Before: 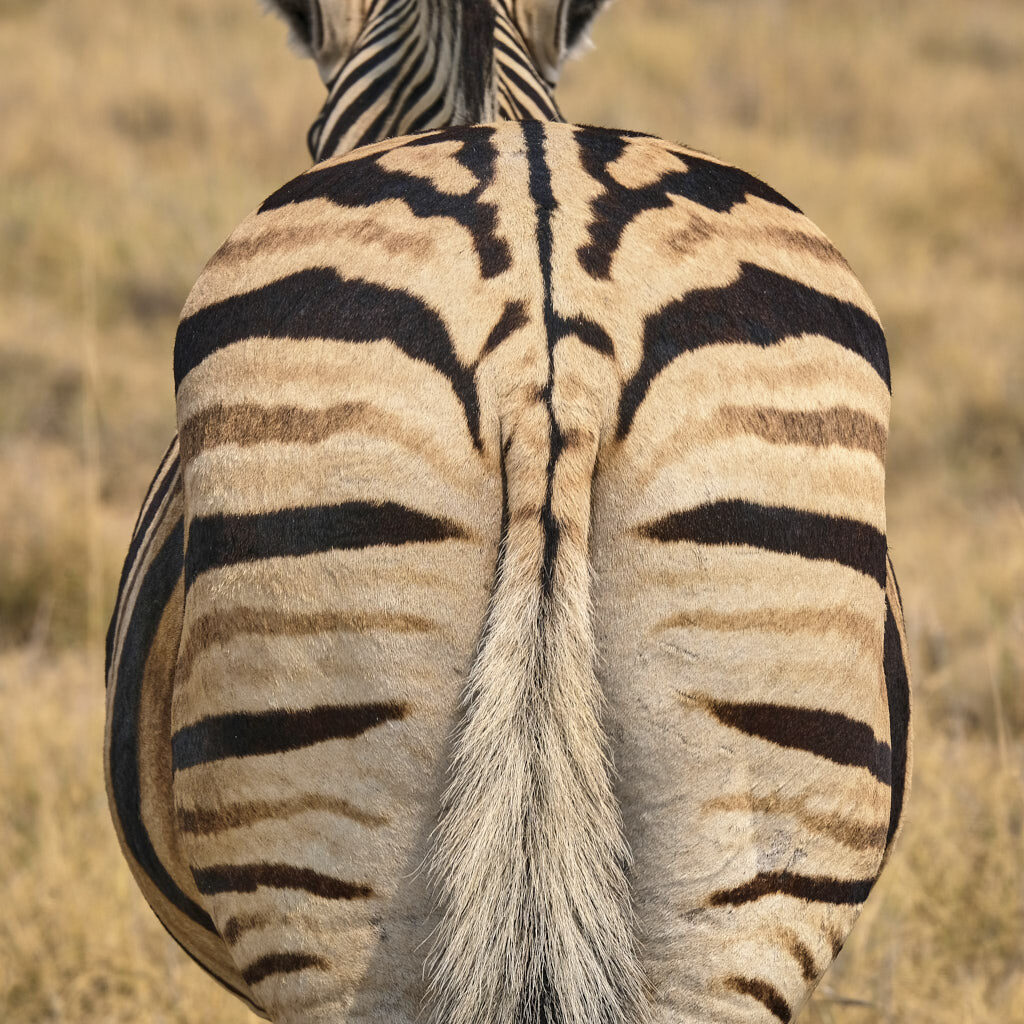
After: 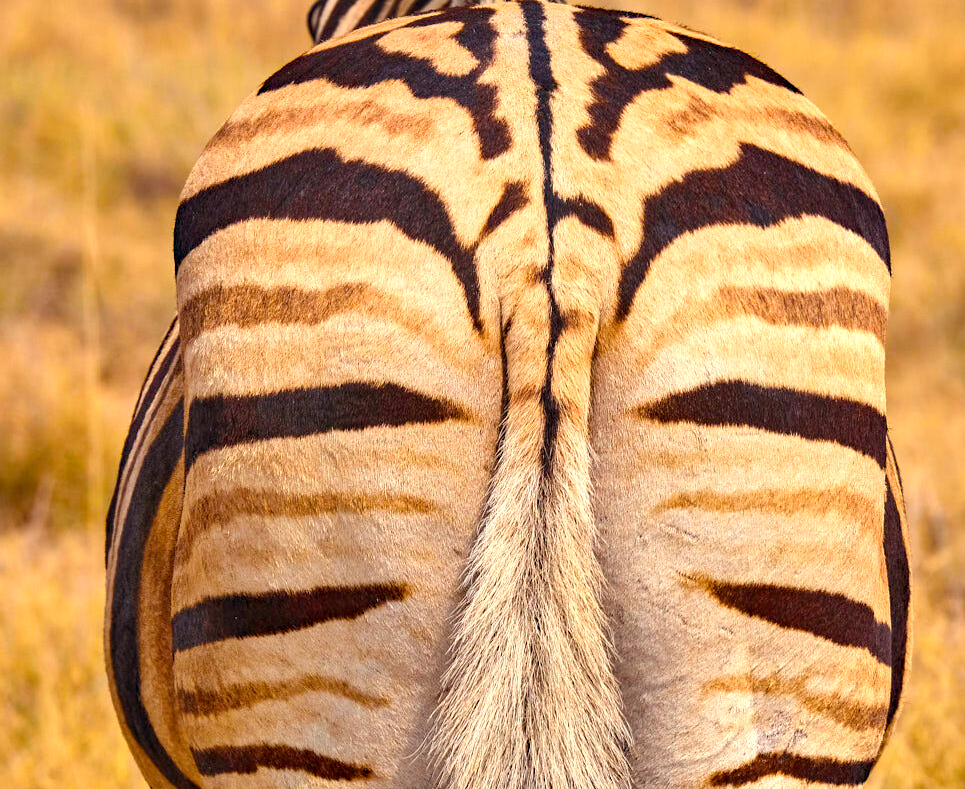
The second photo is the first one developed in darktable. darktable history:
haze removal: compatibility mode true, adaptive false
color balance rgb: perceptual saturation grading › global saturation 25%, global vibrance 20%
crop and rotate: angle 0.03°, top 11.643%, right 5.651%, bottom 11.189%
exposure: exposure 0.426 EV, compensate highlight preservation false
rgb levels: mode RGB, independent channels, levels [[0, 0.474, 1], [0, 0.5, 1], [0, 0.5, 1]]
